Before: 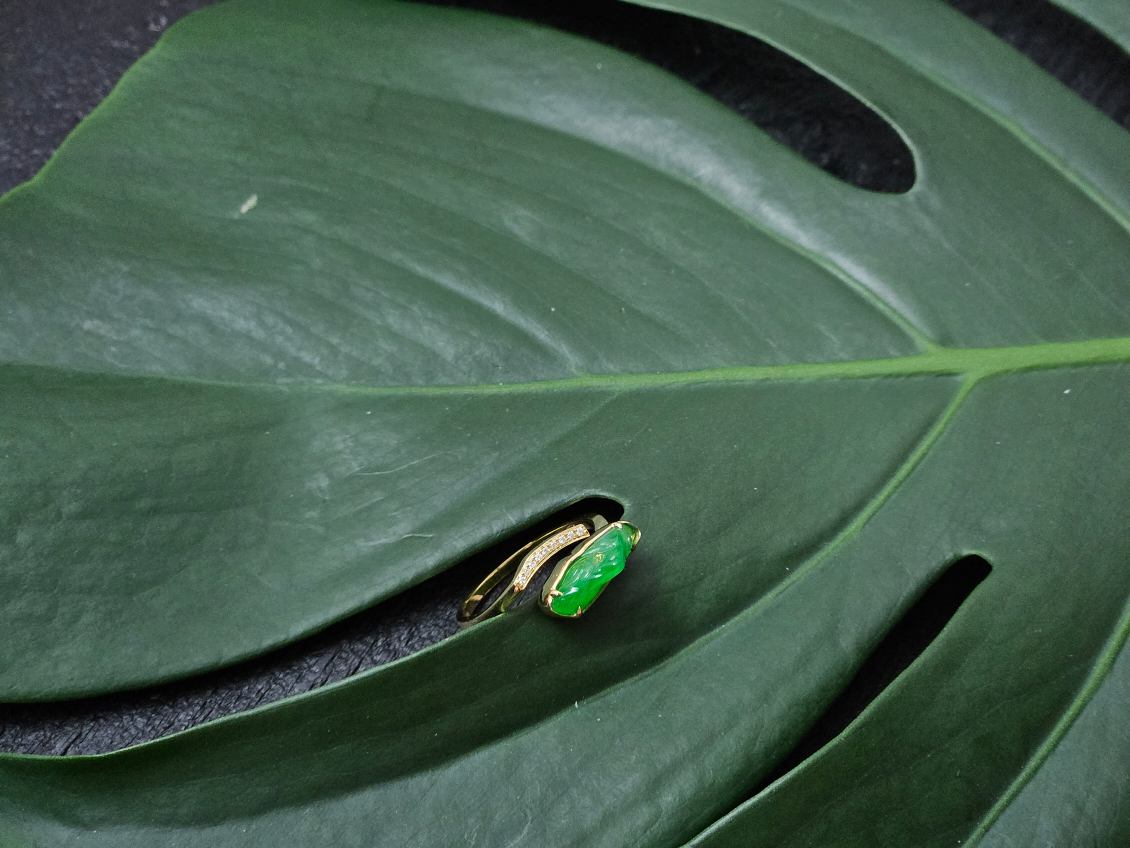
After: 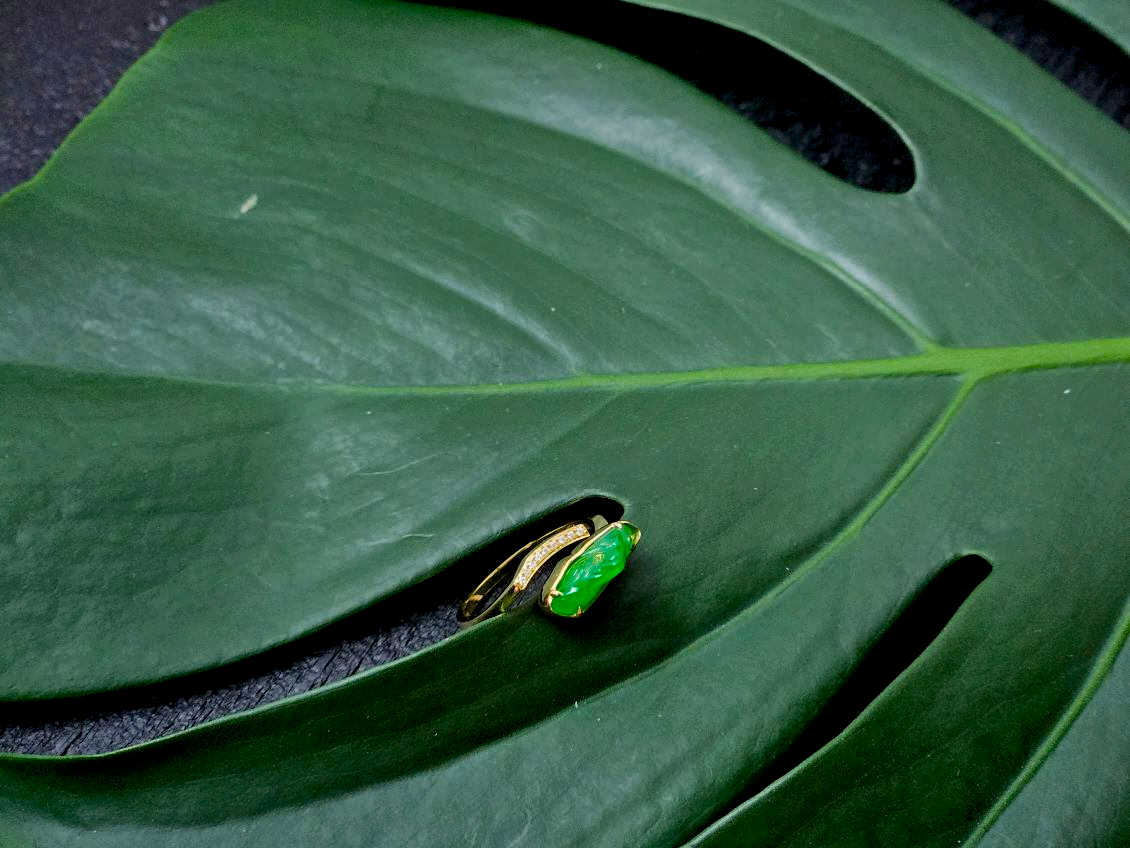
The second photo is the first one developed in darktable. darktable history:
exposure: black level correction 0.01, exposure 0.014 EV, compensate highlight preservation false
color balance rgb: perceptual saturation grading › global saturation 30%, global vibrance 20%
